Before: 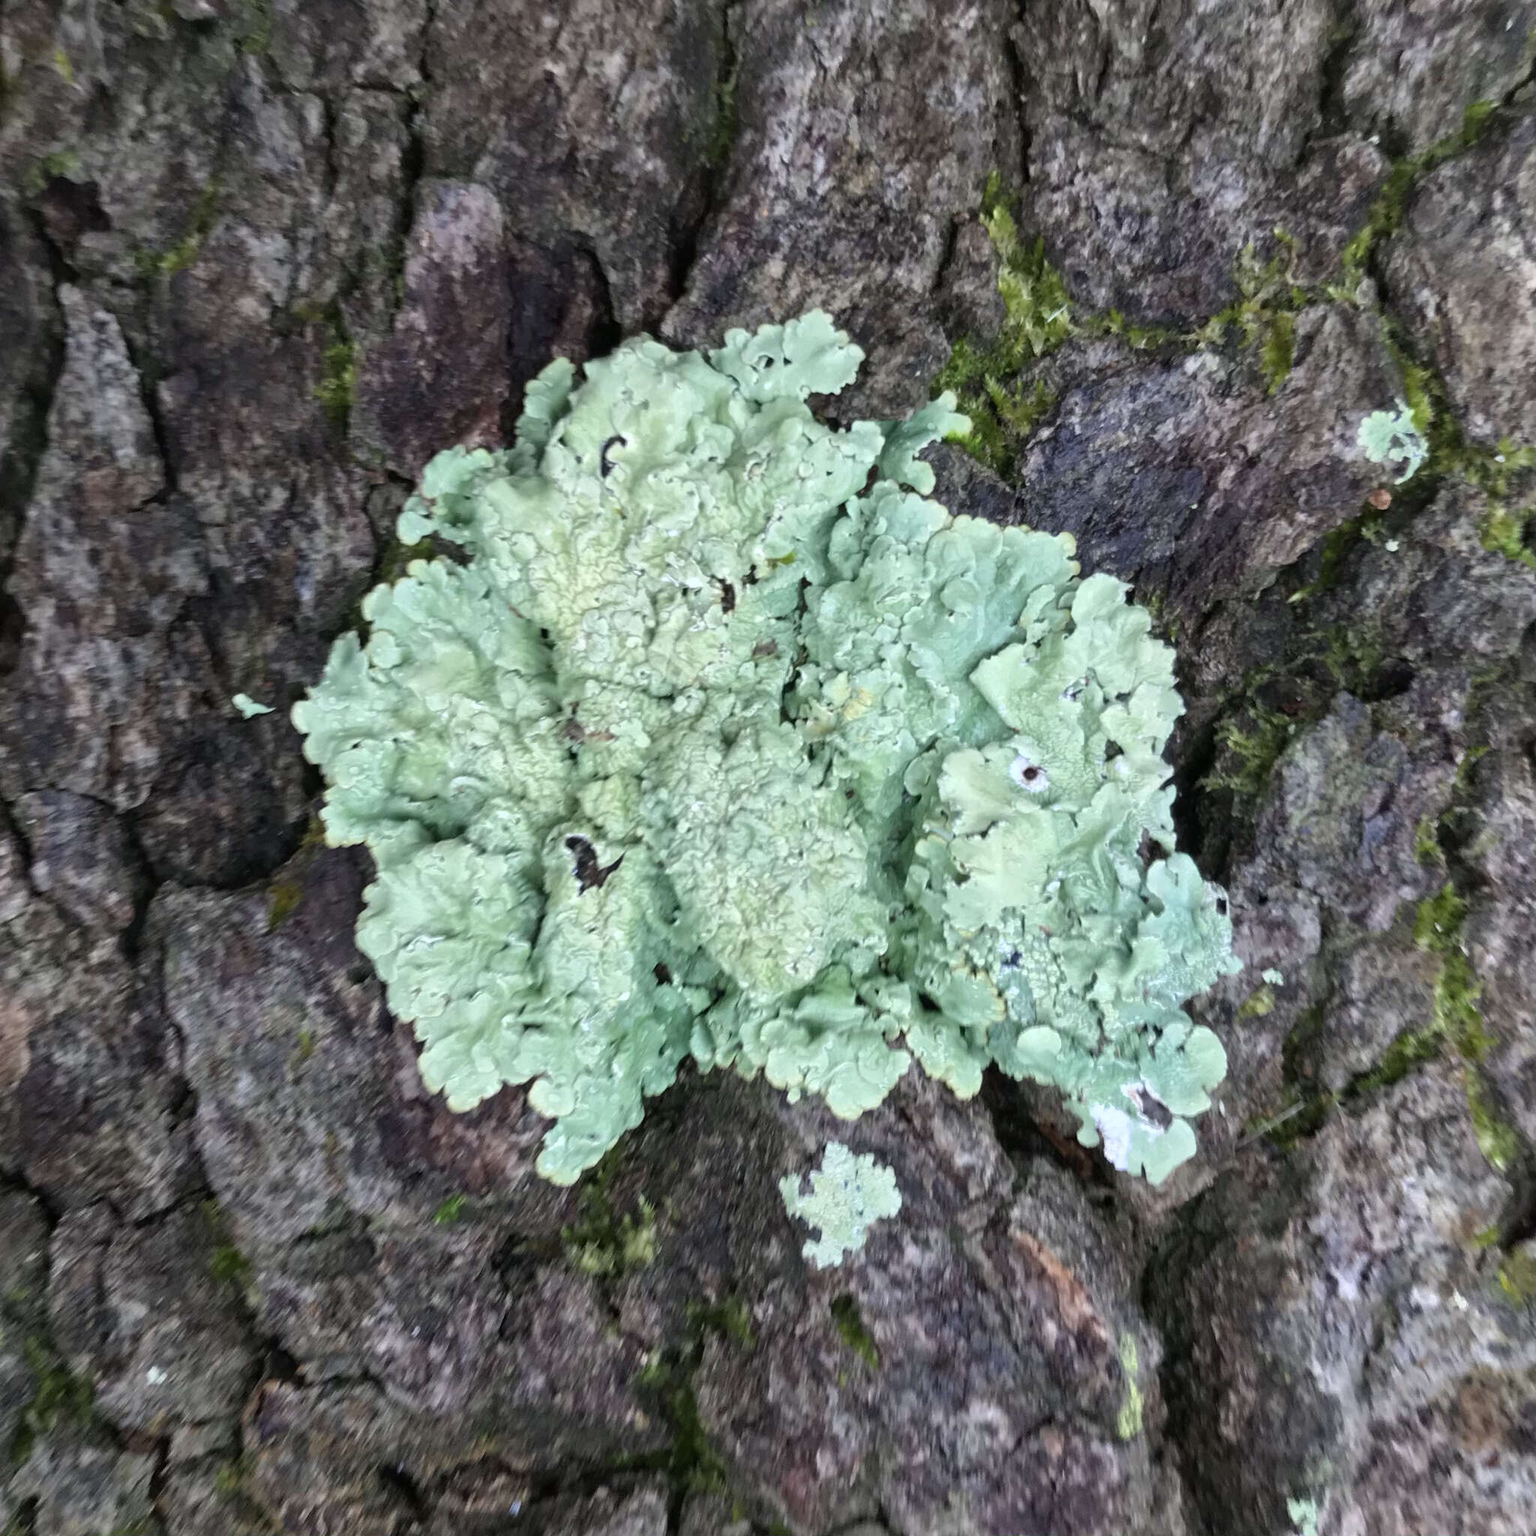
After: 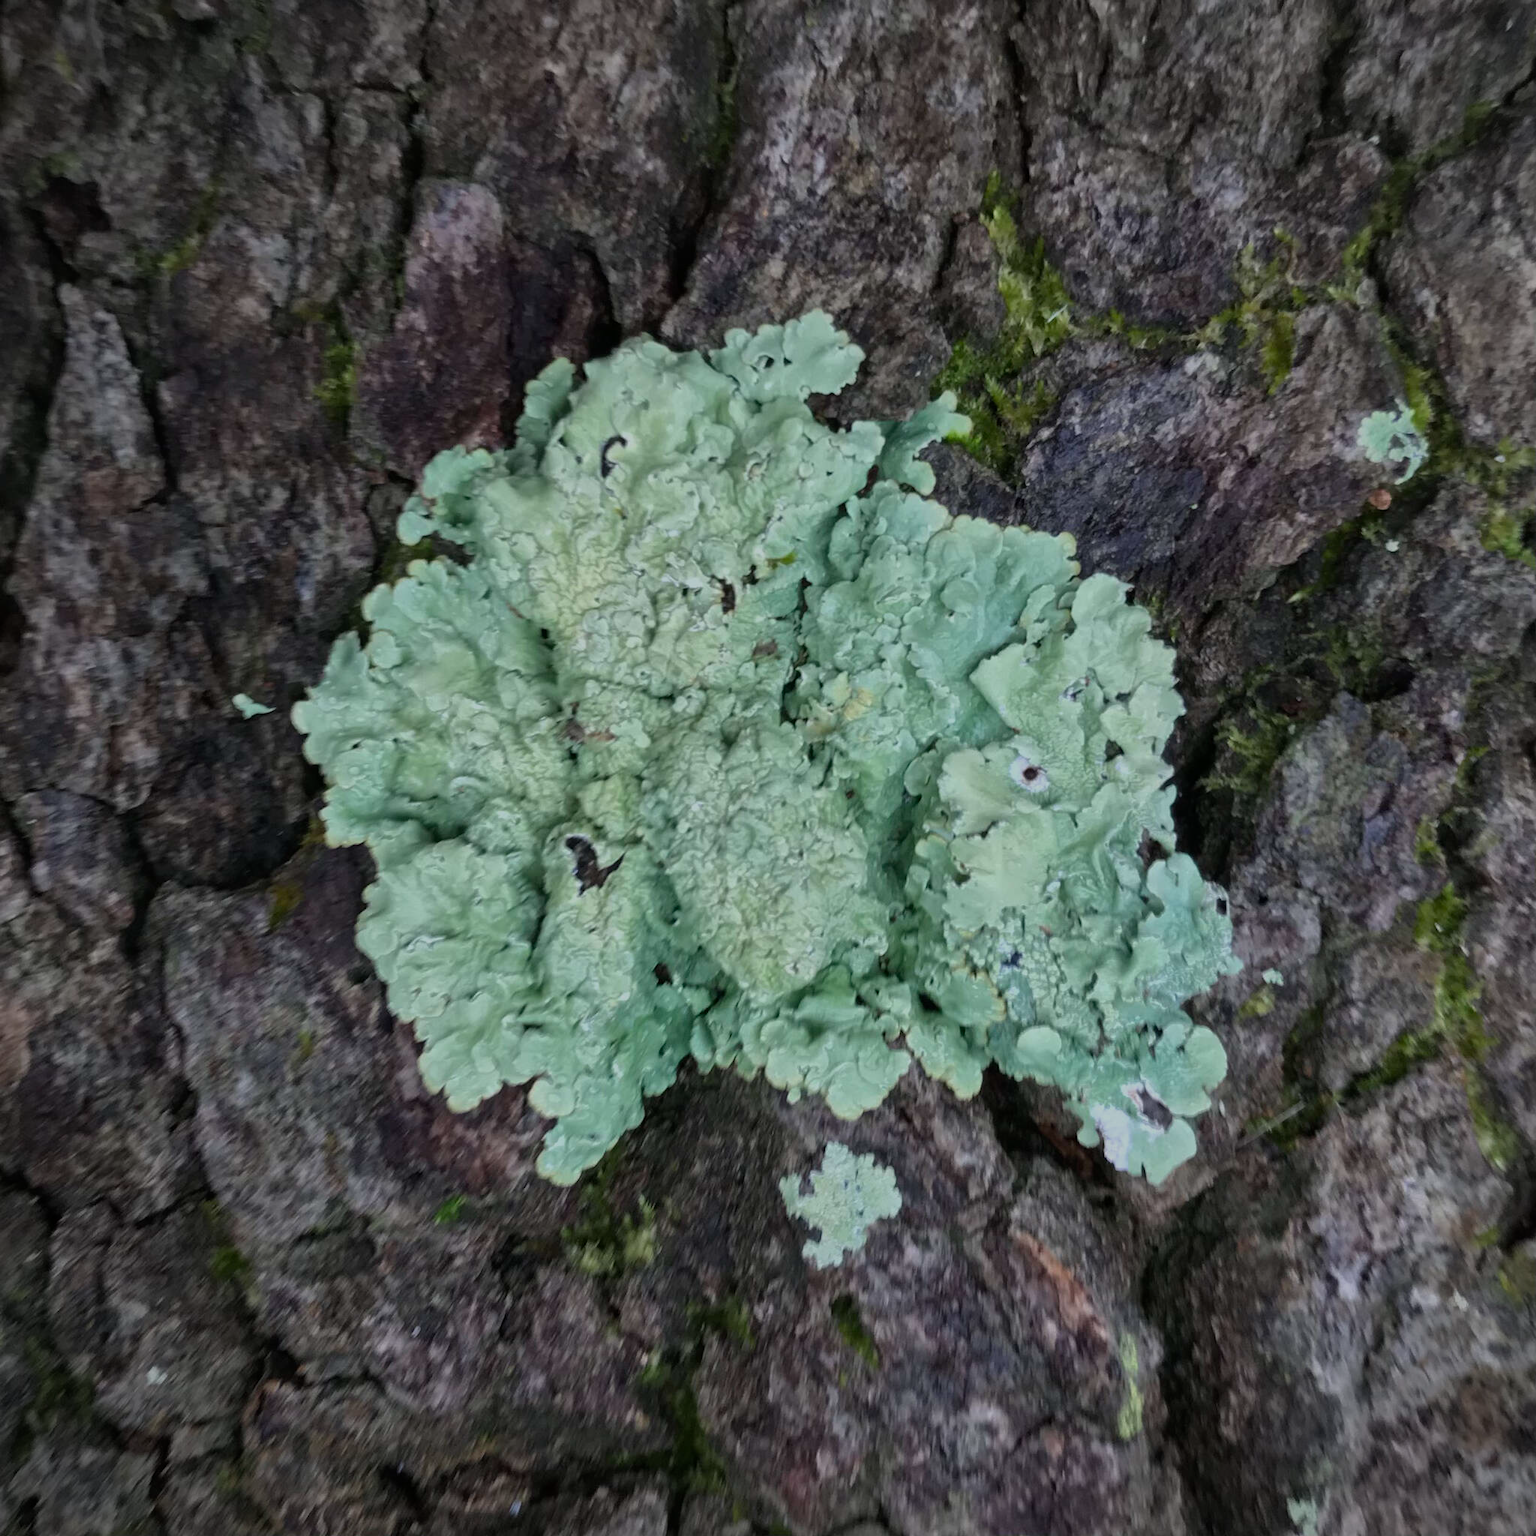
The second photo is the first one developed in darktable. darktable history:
vignetting: fall-off start 91.27%
exposure: black level correction 0, exposure -0.794 EV, compensate highlight preservation false
